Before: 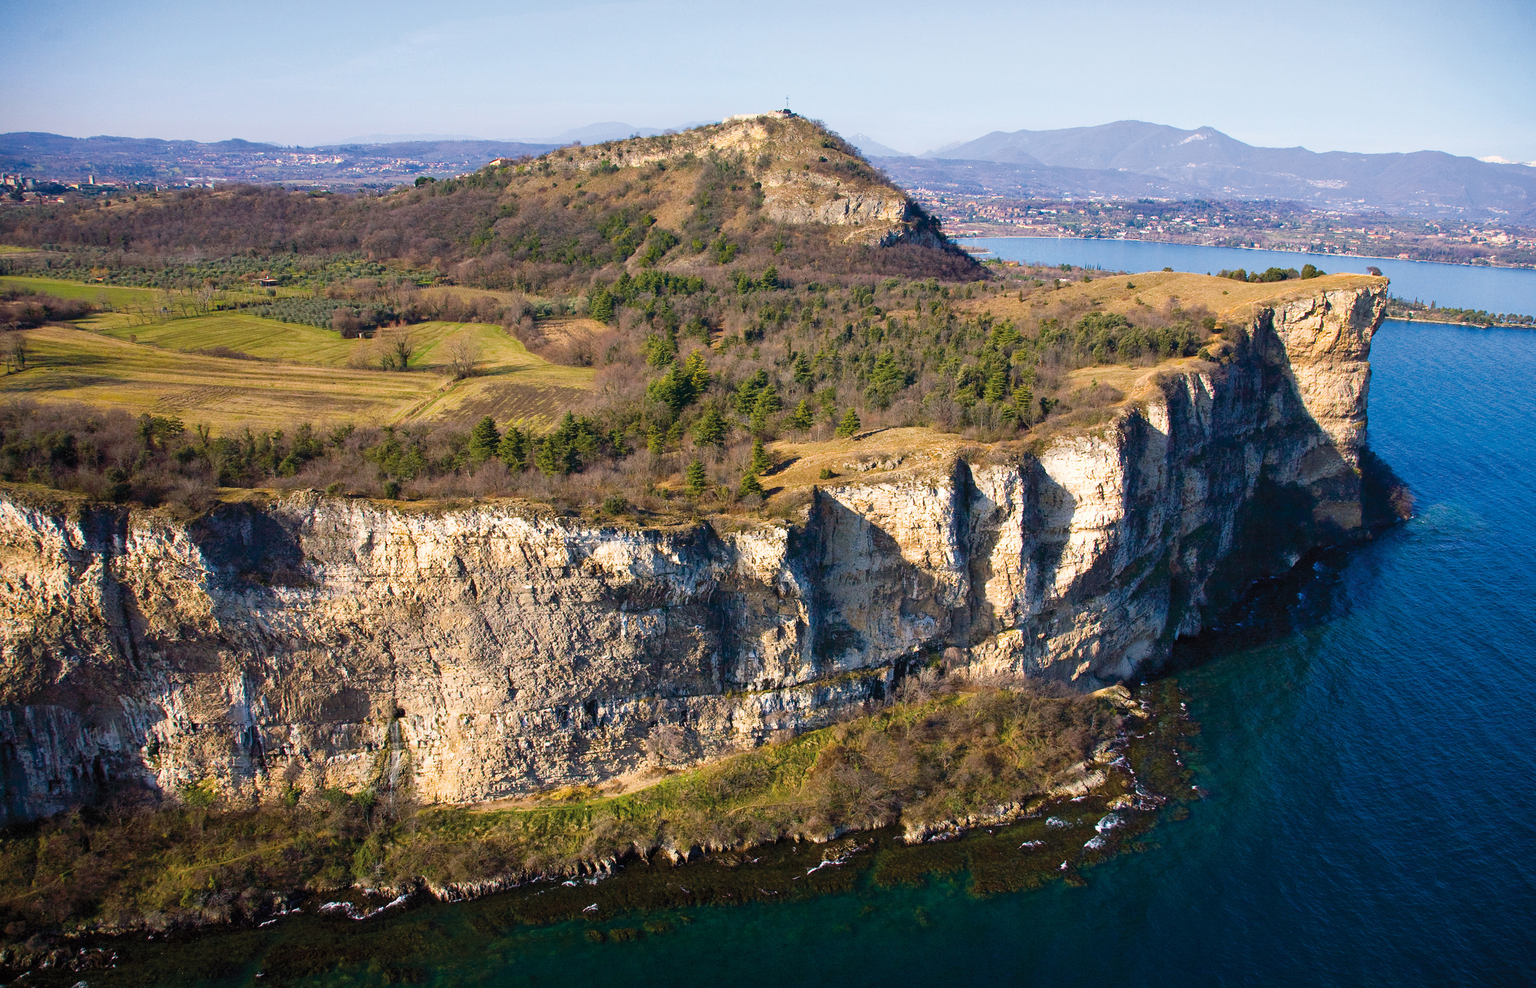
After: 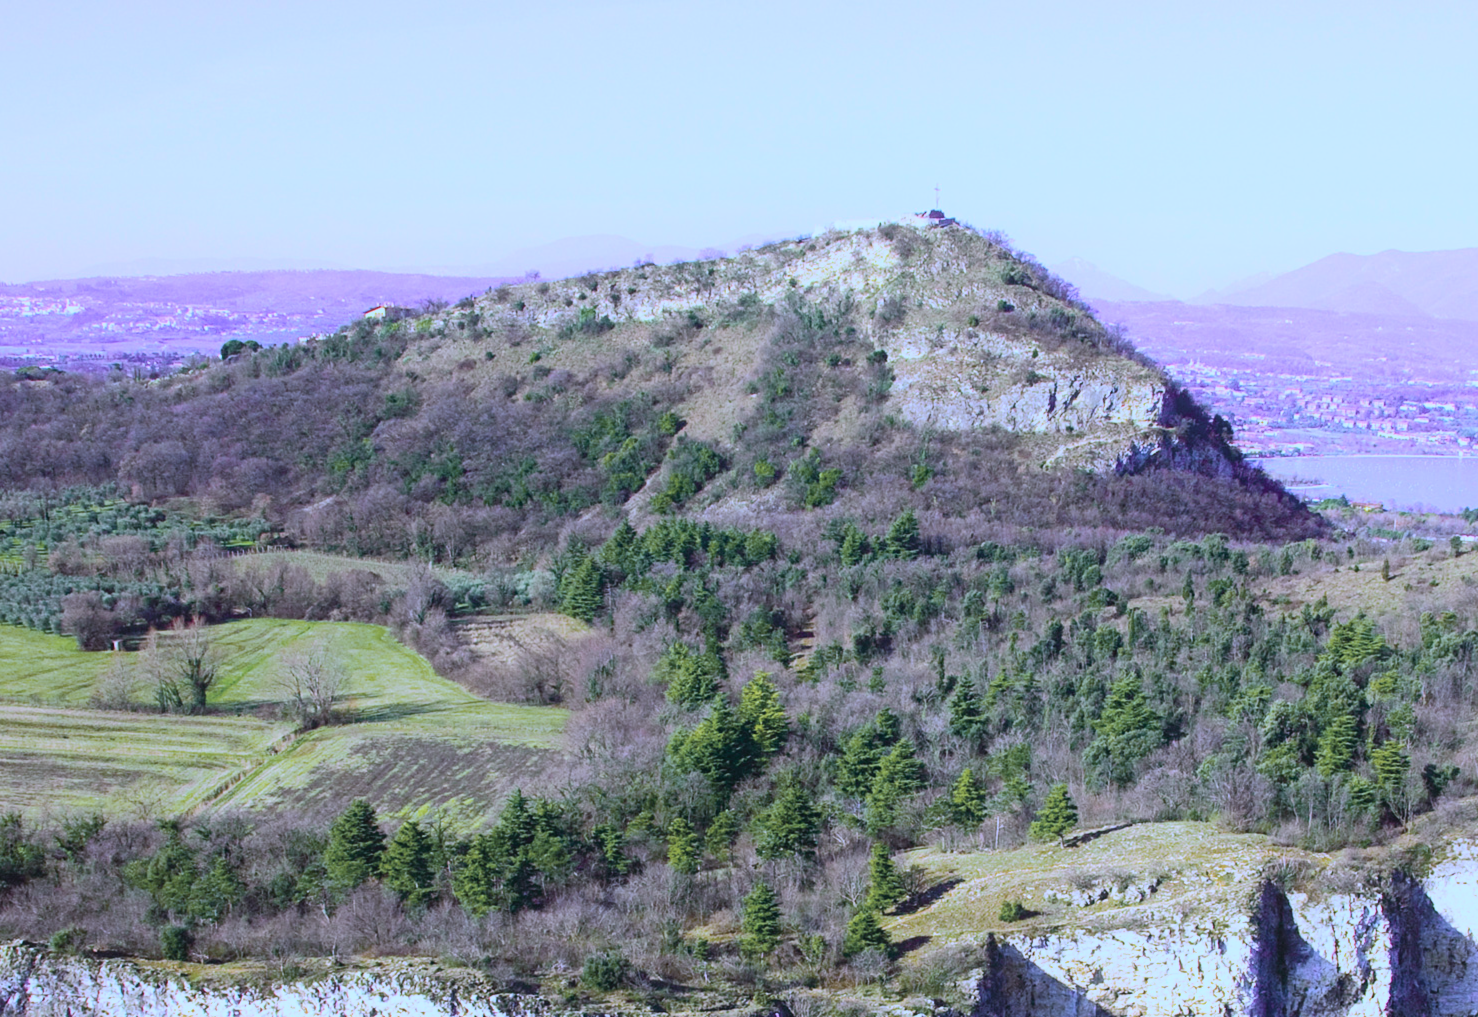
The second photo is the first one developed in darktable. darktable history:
white balance: red 0.766, blue 1.537
color contrast: blue-yellow contrast 0.7
crop: left 19.556%, right 30.401%, bottom 46.458%
contrast equalizer: y [[0.439, 0.44, 0.442, 0.457, 0.493, 0.498], [0.5 ×6], [0.5 ×6], [0 ×6], [0 ×6]]
lowpass: radius 0.5, unbound 0
tone curve: curves: ch0 [(0, 0.012) (0.031, 0.02) (0.12, 0.083) (0.193, 0.171) (0.277, 0.279) (0.45, 0.52) (0.568, 0.676) (0.678, 0.777) (0.875, 0.92) (1, 0.965)]; ch1 [(0, 0) (0.243, 0.245) (0.402, 0.41) (0.493, 0.486) (0.508, 0.507) (0.531, 0.53) (0.551, 0.564) (0.646, 0.672) (0.694, 0.732) (1, 1)]; ch2 [(0, 0) (0.249, 0.216) (0.356, 0.343) (0.424, 0.442) (0.476, 0.482) (0.498, 0.502) (0.517, 0.517) (0.532, 0.545) (0.562, 0.575) (0.614, 0.644) (0.706, 0.748) (0.808, 0.809) (0.991, 0.968)], color space Lab, independent channels, preserve colors none
